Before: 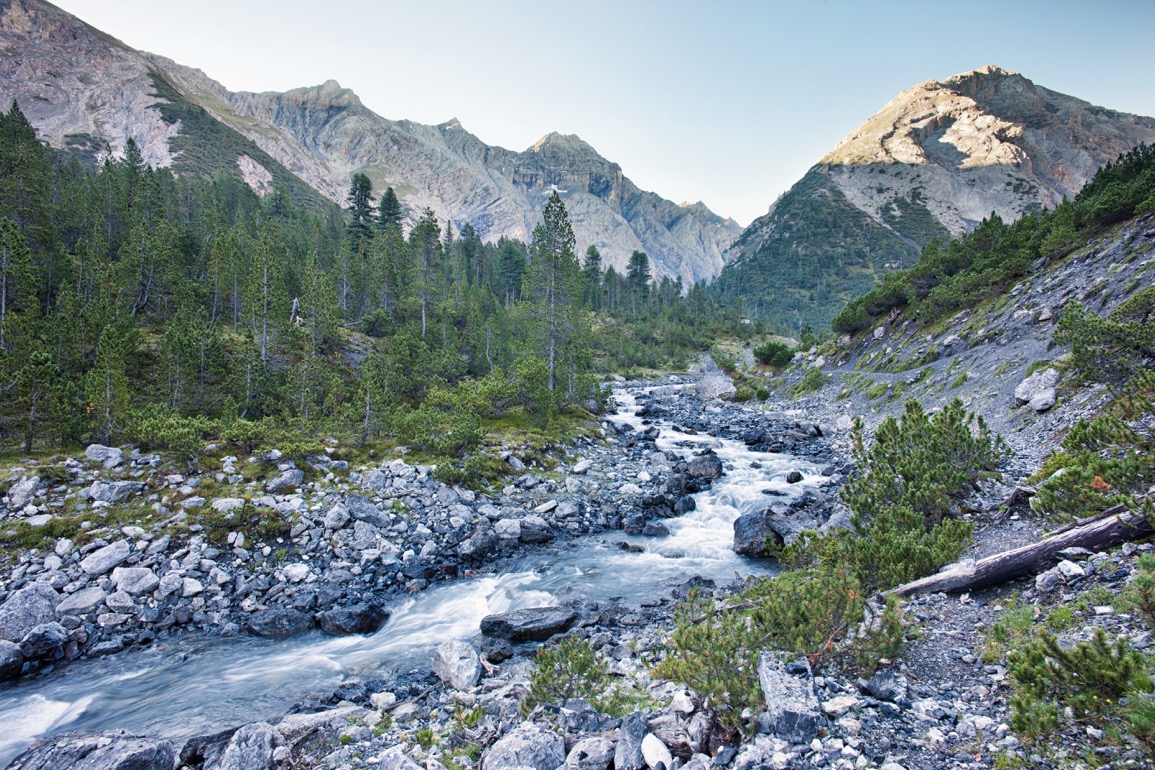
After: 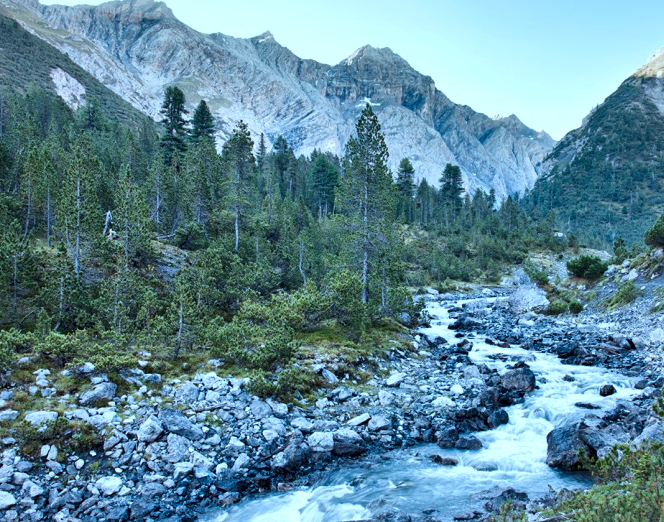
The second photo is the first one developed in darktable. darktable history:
crop: left 16.252%, top 11.328%, right 26.188%, bottom 20.619%
local contrast: mode bilateral grid, contrast 24, coarseness 61, detail 151%, midtone range 0.2
color correction: highlights a* -9.81, highlights b* -21.37
